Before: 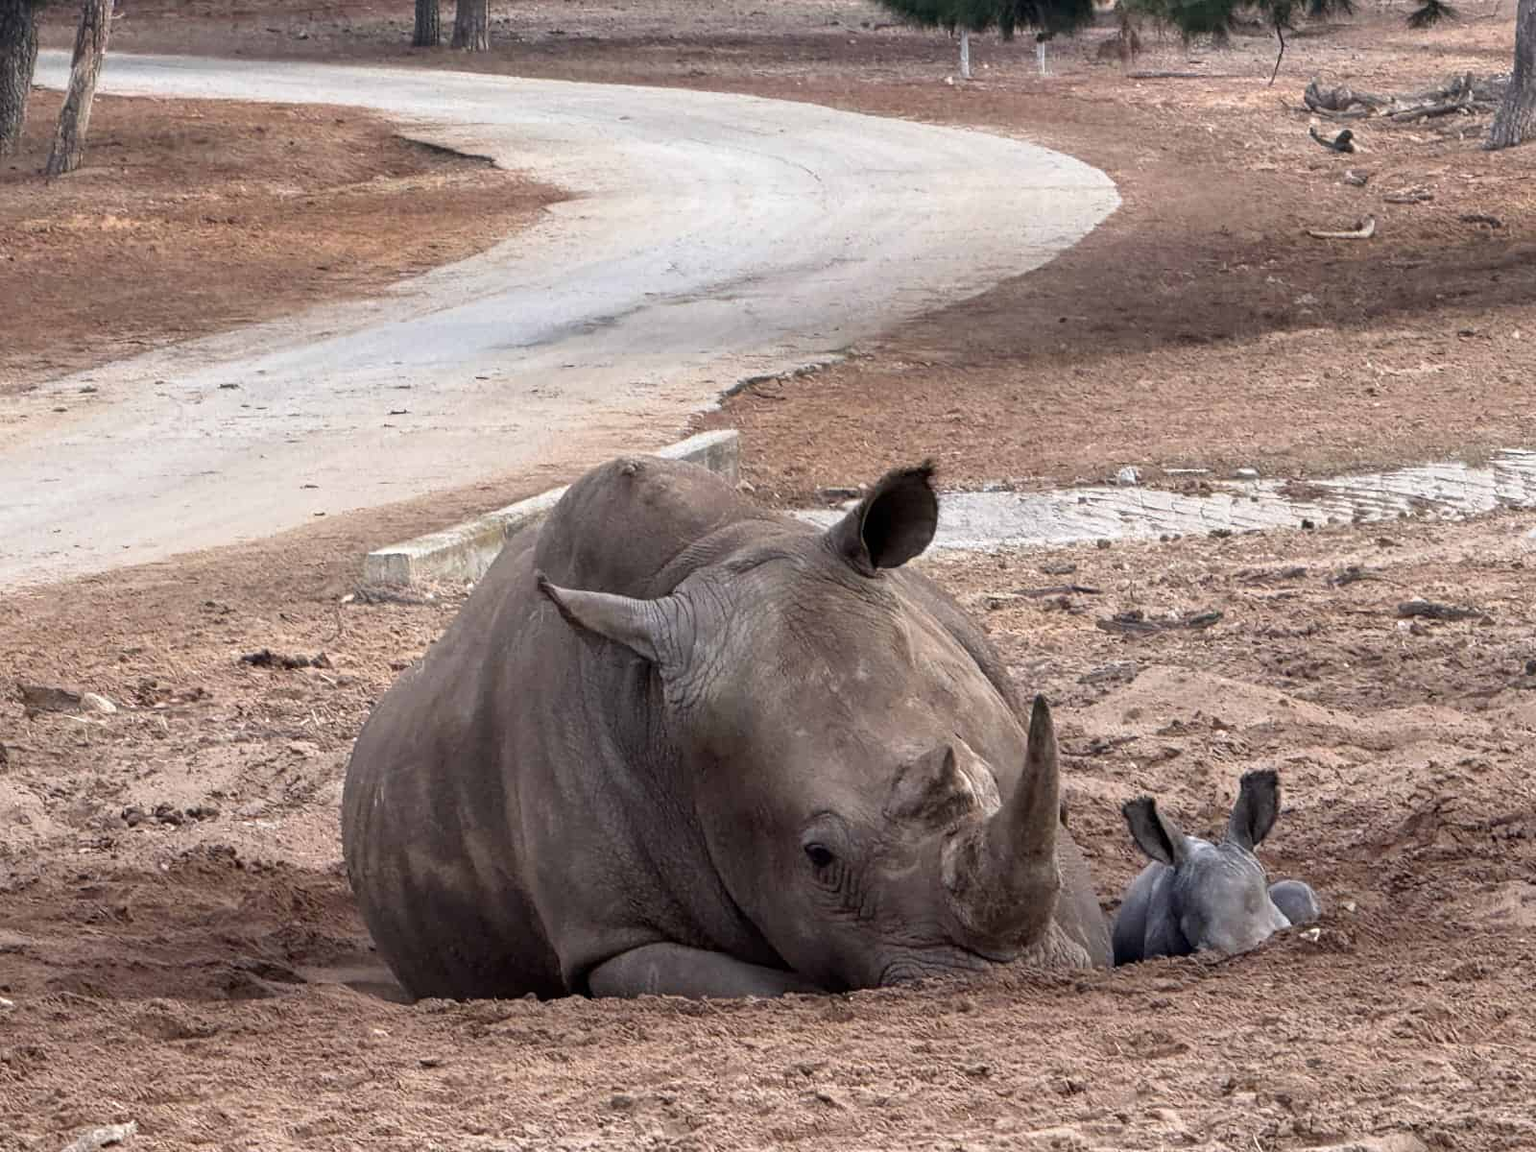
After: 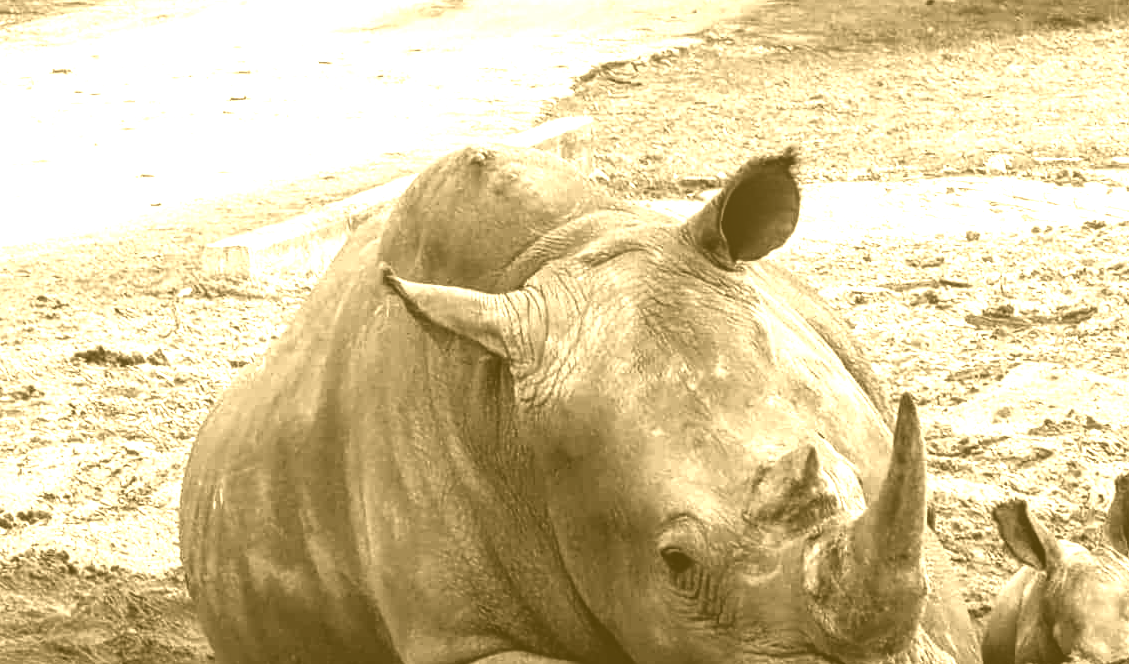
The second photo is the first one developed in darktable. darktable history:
tone equalizer: -8 EV -0.75 EV, -7 EV -0.7 EV, -6 EV -0.6 EV, -5 EV -0.4 EV, -3 EV 0.4 EV, -2 EV 0.6 EV, -1 EV 0.7 EV, +0 EV 0.75 EV, edges refinement/feathering 500, mask exposure compensation -1.57 EV, preserve details no
crop: left 11.123%, top 27.61%, right 18.3%, bottom 17.034%
local contrast: on, module defaults
colorize: hue 36°, source mix 100%
